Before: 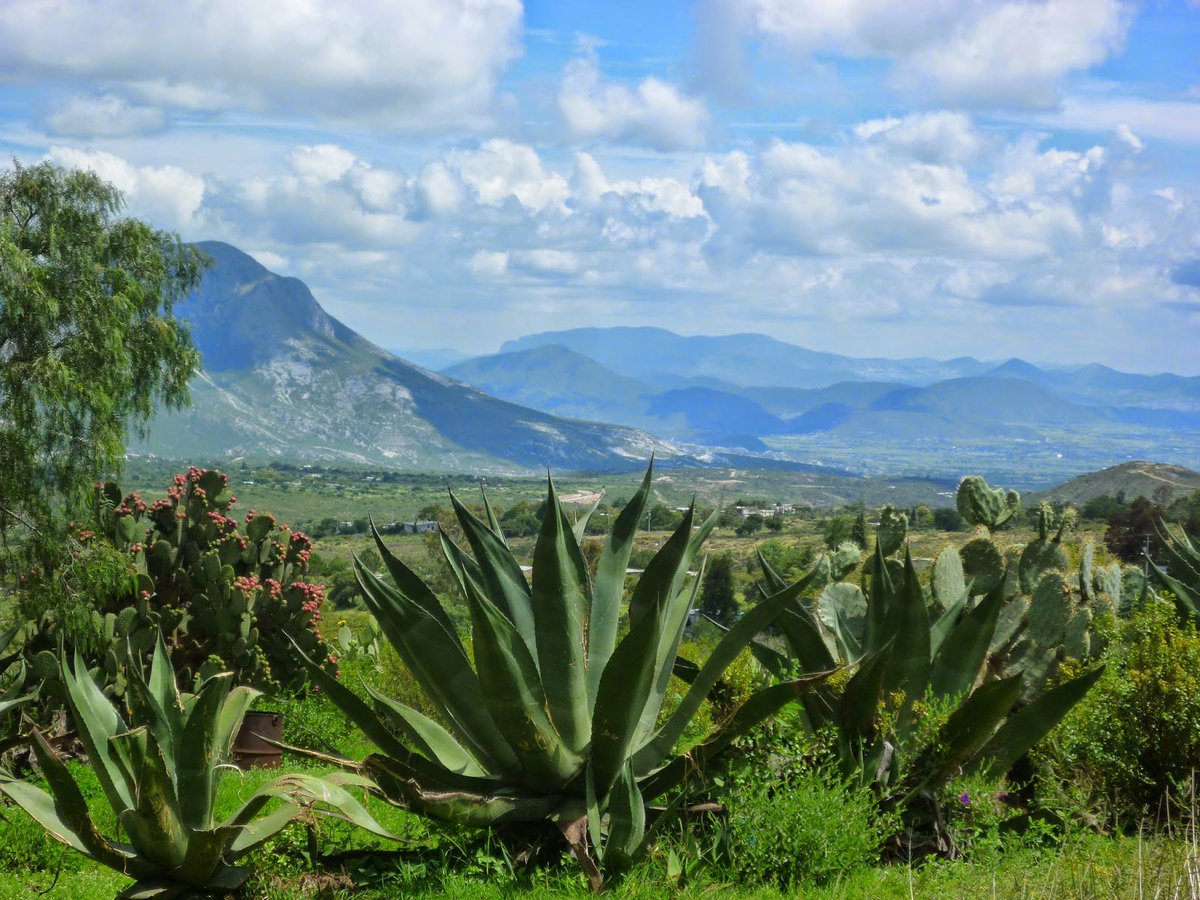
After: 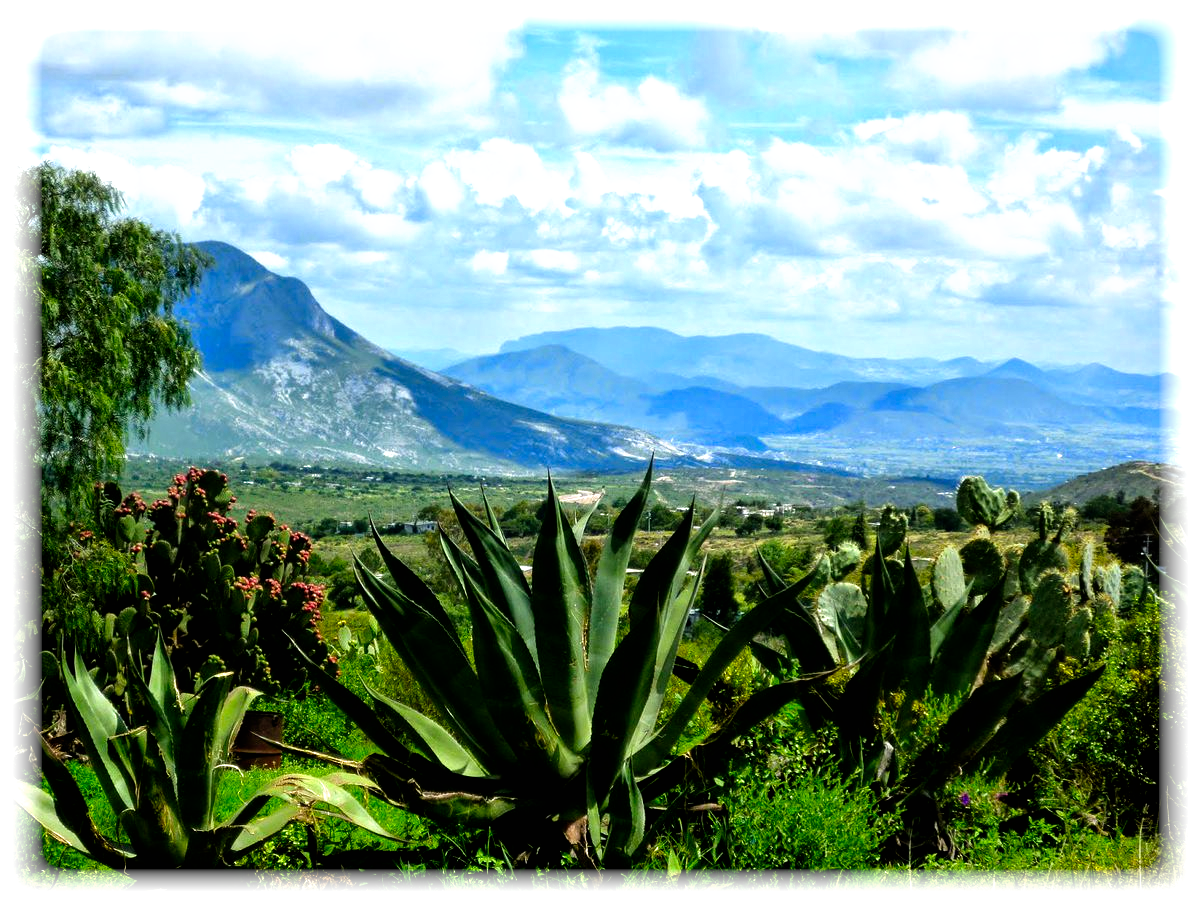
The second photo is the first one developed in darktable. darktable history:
filmic rgb: black relative exposure -8.2 EV, white relative exposure 2.2 EV, threshold 3 EV, hardness 7.11, latitude 85.74%, contrast 1.696, highlights saturation mix -4%, shadows ↔ highlights balance -2.69%, preserve chrominance no, color science v5 (2021), contrast in shadows safe, contrast in highlights safe, enable highlight reconstruction true
color balance: on, module defaults
vignetting: fall-off start 93%, fall-off radius 5%, brightness 1, saturation -0.49, automatic ratio true, width/height ratio 1.332, shape 0.04, unbound false
